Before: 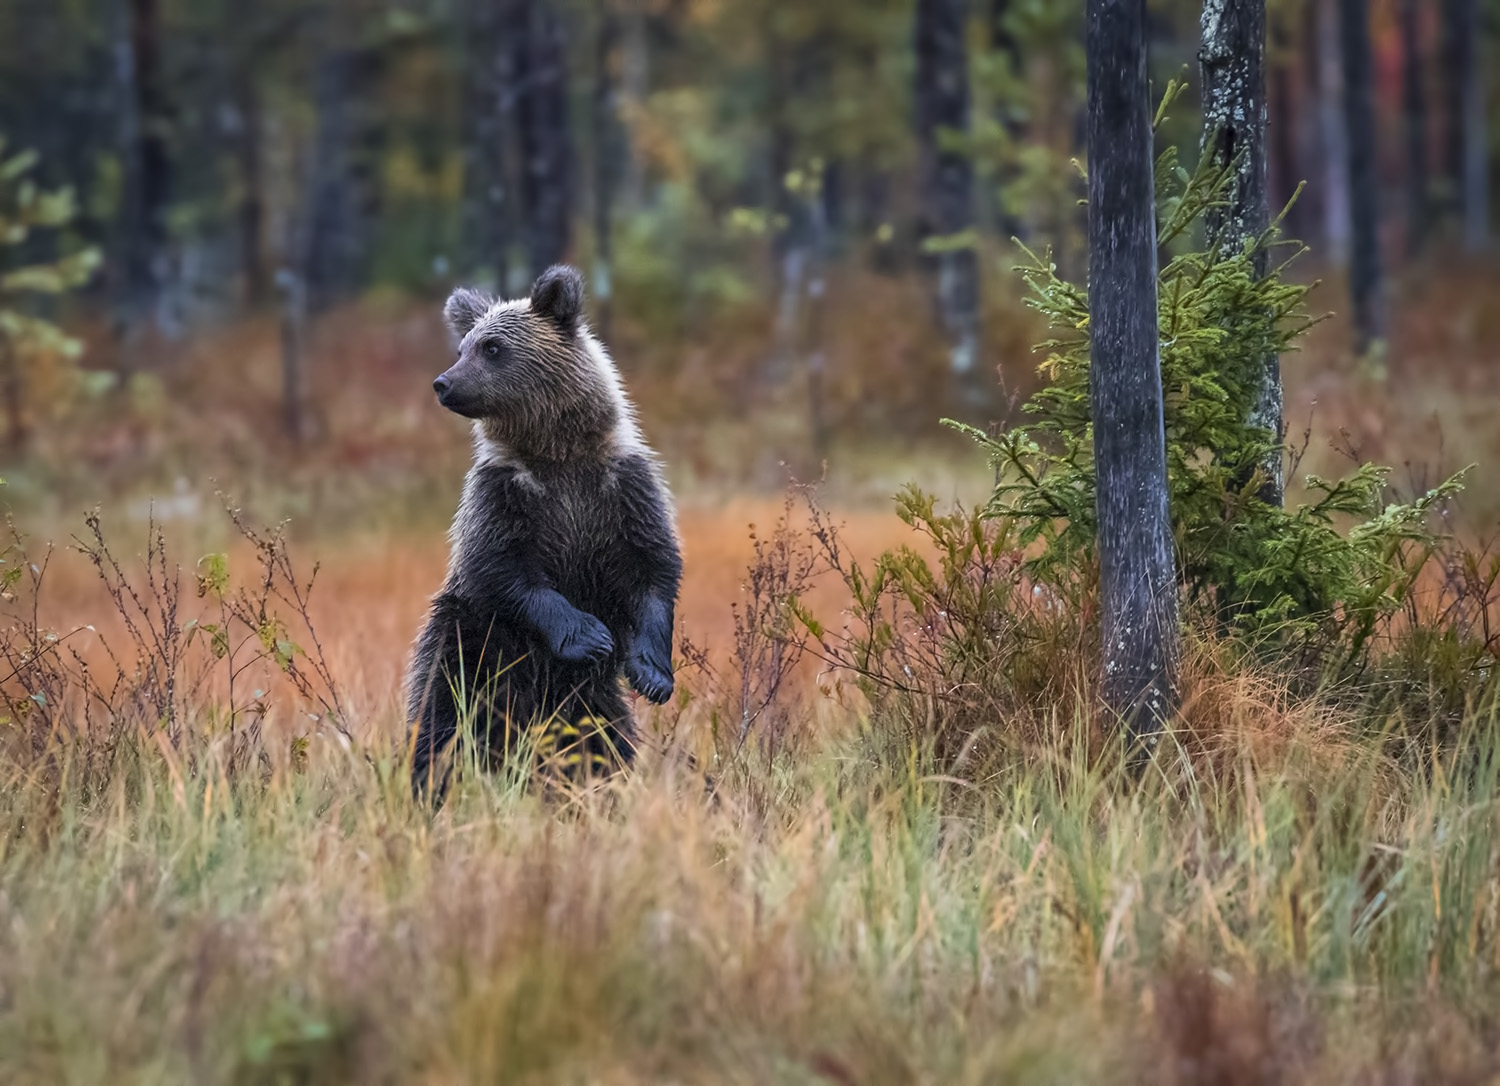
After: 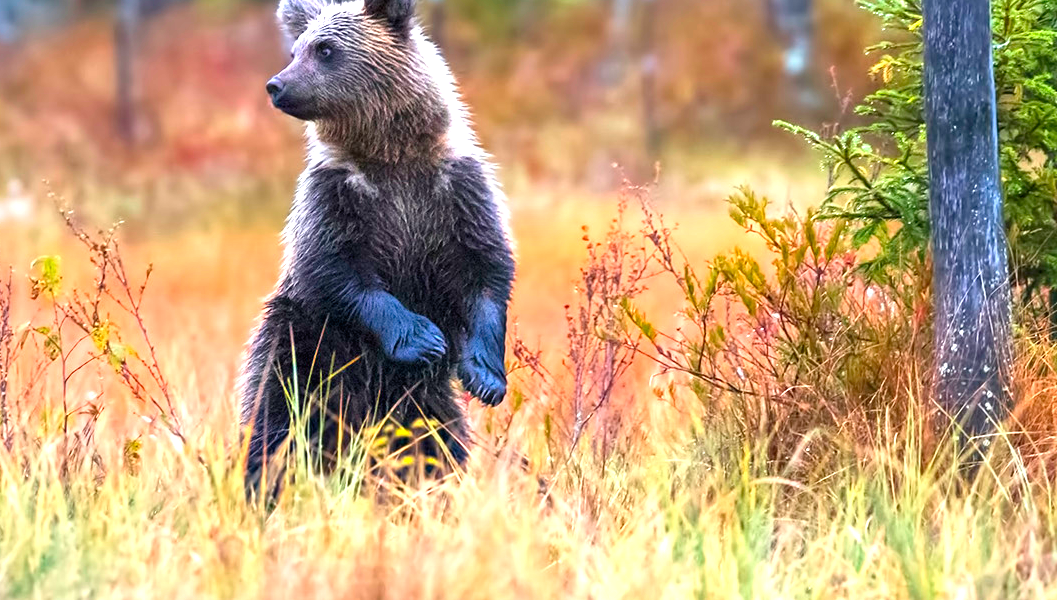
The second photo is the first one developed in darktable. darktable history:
levels: mode automatic, levels [0.062, 0.494, 0.925]
crop: left 11.161%, top 27.51%, right 18.308%, bottom 17.156%
color correction: highlights b* 0.062, saturation 1.36
exposure: black level correction 0, exposure 1.287 EV, compensate exposure bias true, compensate highlight preservation false
